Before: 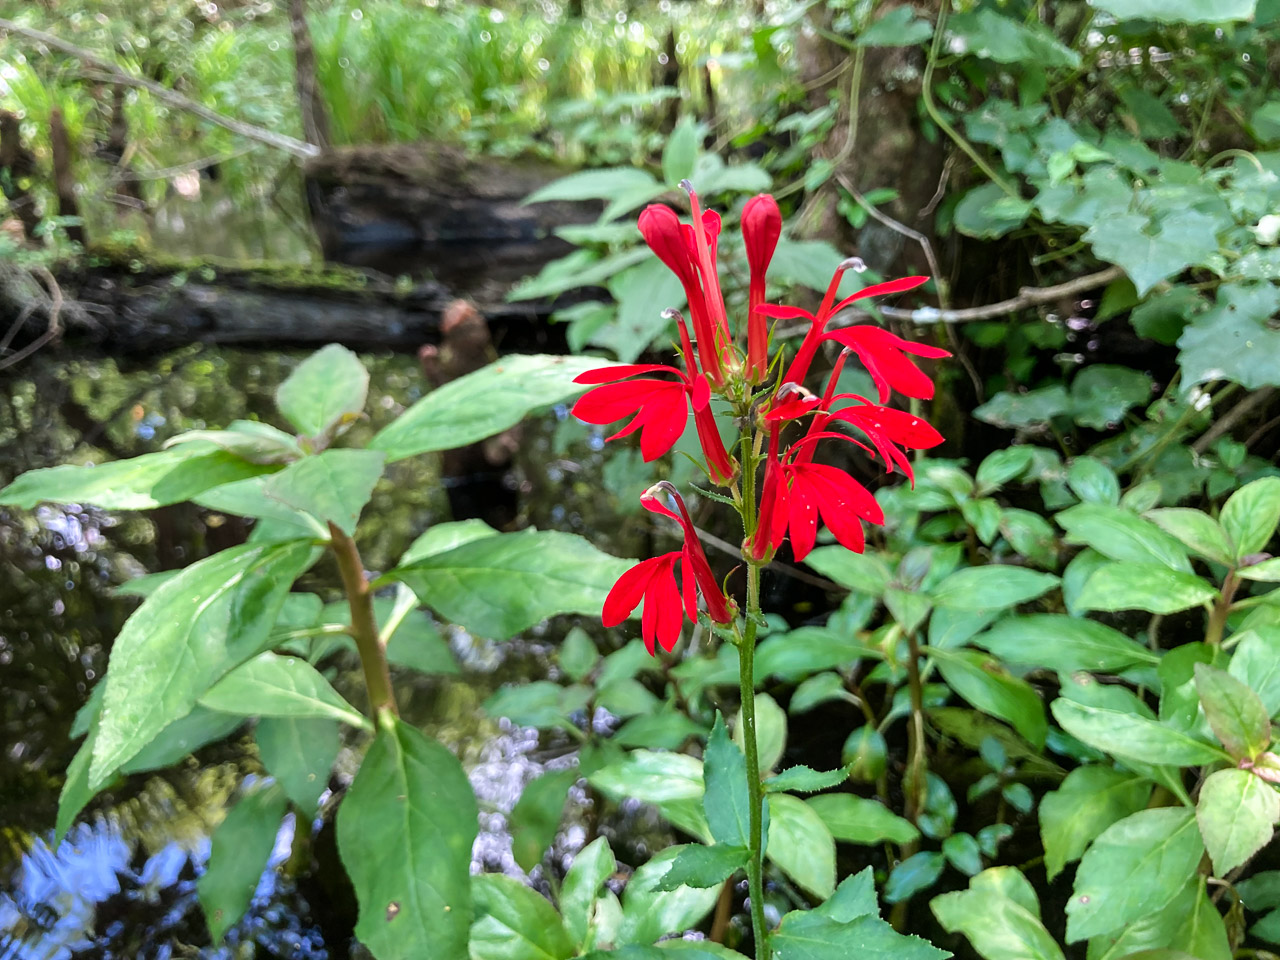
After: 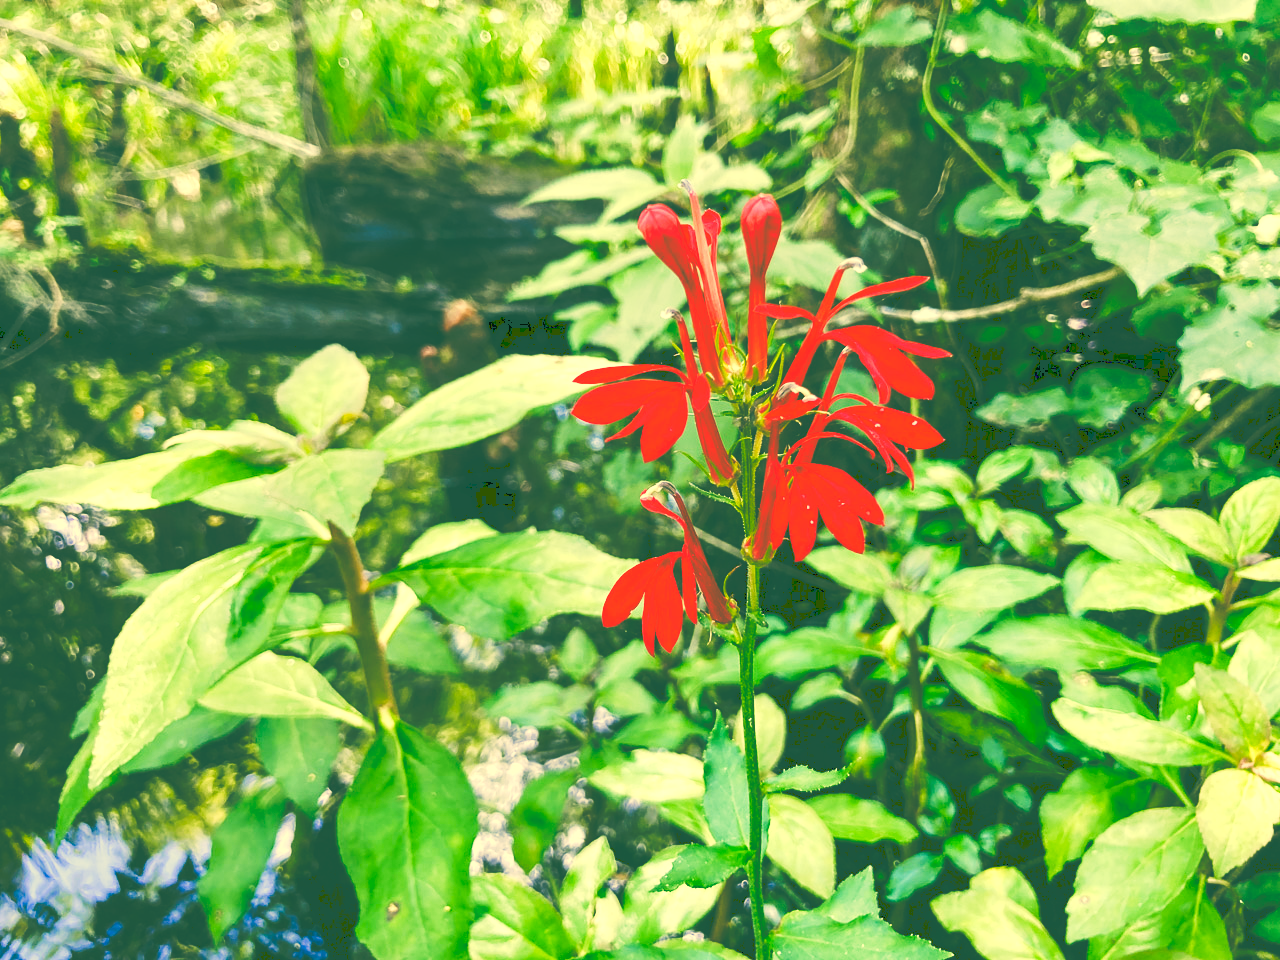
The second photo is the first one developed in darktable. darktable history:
white balance: red 1, blue 1
tone curve: curves: ch0 [(0, 0) (0.003, 0.319) (0.011, 0.319) (0.025, 0.323) (0.044, 0.323) (0.069, 0.327) (0.1, 0.33) (0.136, 0.338) (0.177, 0.348) (0.224, 0.361) (0.277, 0.374) (0.335, 0.398) (0.399, 0.444) (0.468, 0.516) (0.543, 0.595) (0.623, 0.694) (0.709, 0.793) (0.801, 0.883) (0.898, 0.942) (1, 1)], preserve colors none
color balance rgb: perceptual saturation grading › global saturation 20%, perceptual saturation grading › highlights -50%, perceptual saturation grading › shadows 30%, perceptual brilliance grading › global brilliance 10%, perceptual brilliance grading › shadows 15%
color correction: highlights a* 1.83, highlights b* 34.02, shadows a* -36.68, shadows b* -5.48
